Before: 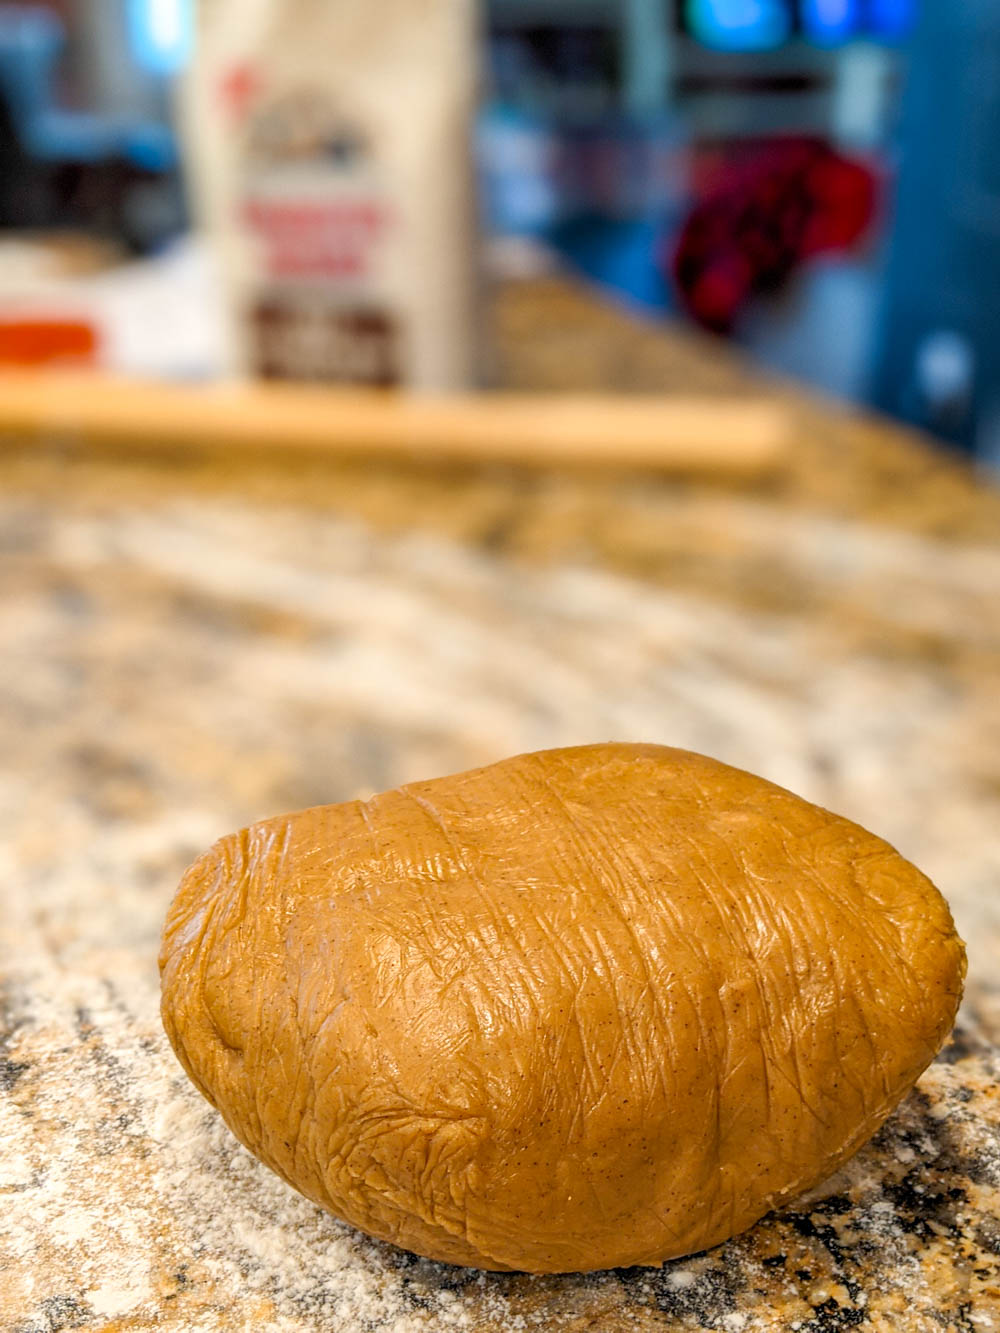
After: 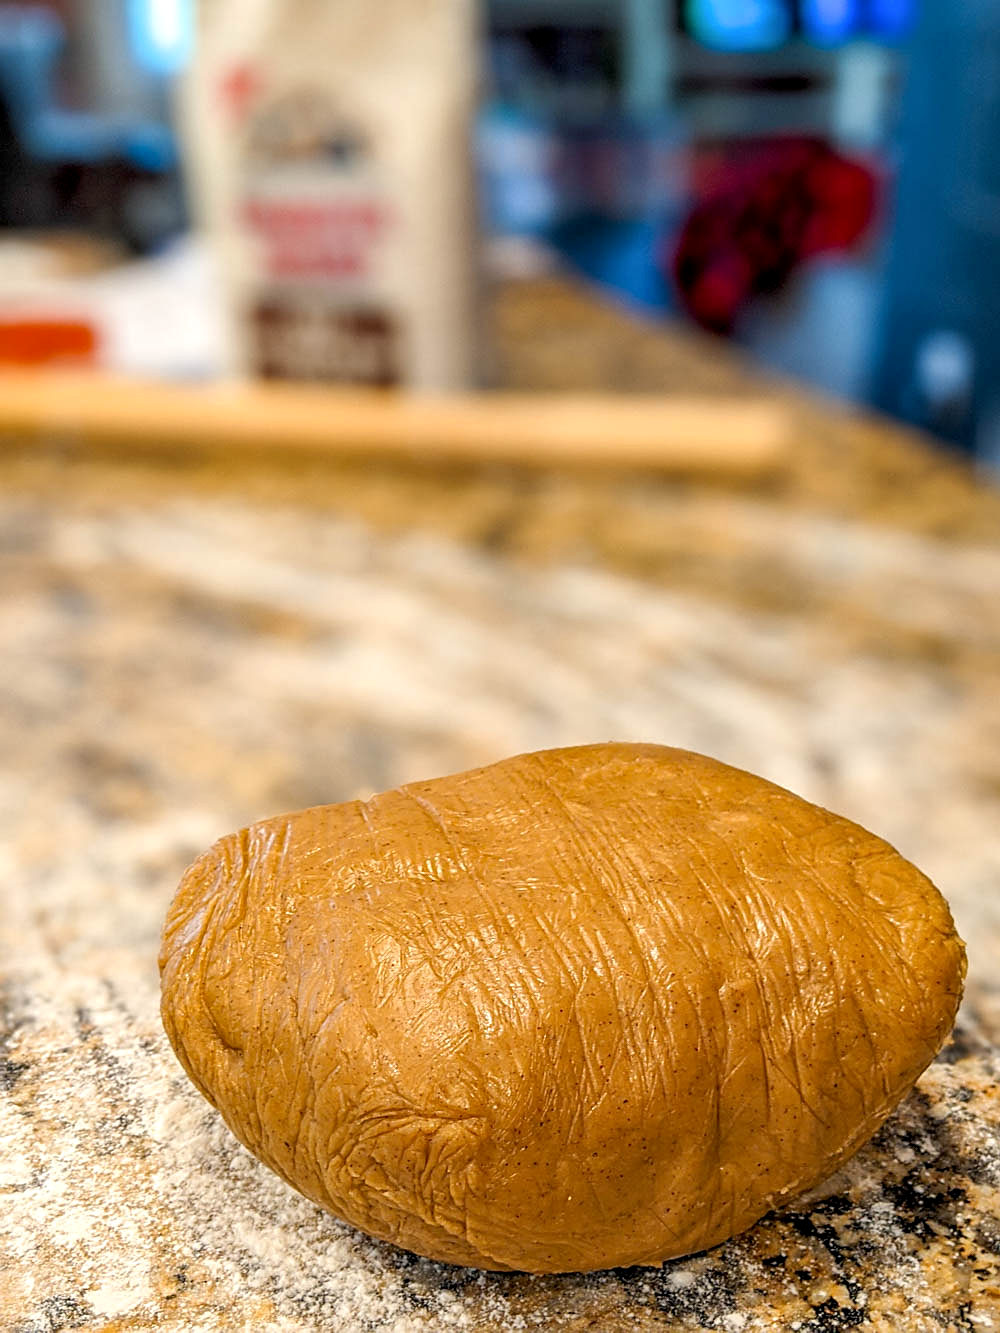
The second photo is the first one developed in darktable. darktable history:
sharpen: on, module defaults
local contrast: highlights 106%, shadows 102%, detail 119%, midtone range 0.2
